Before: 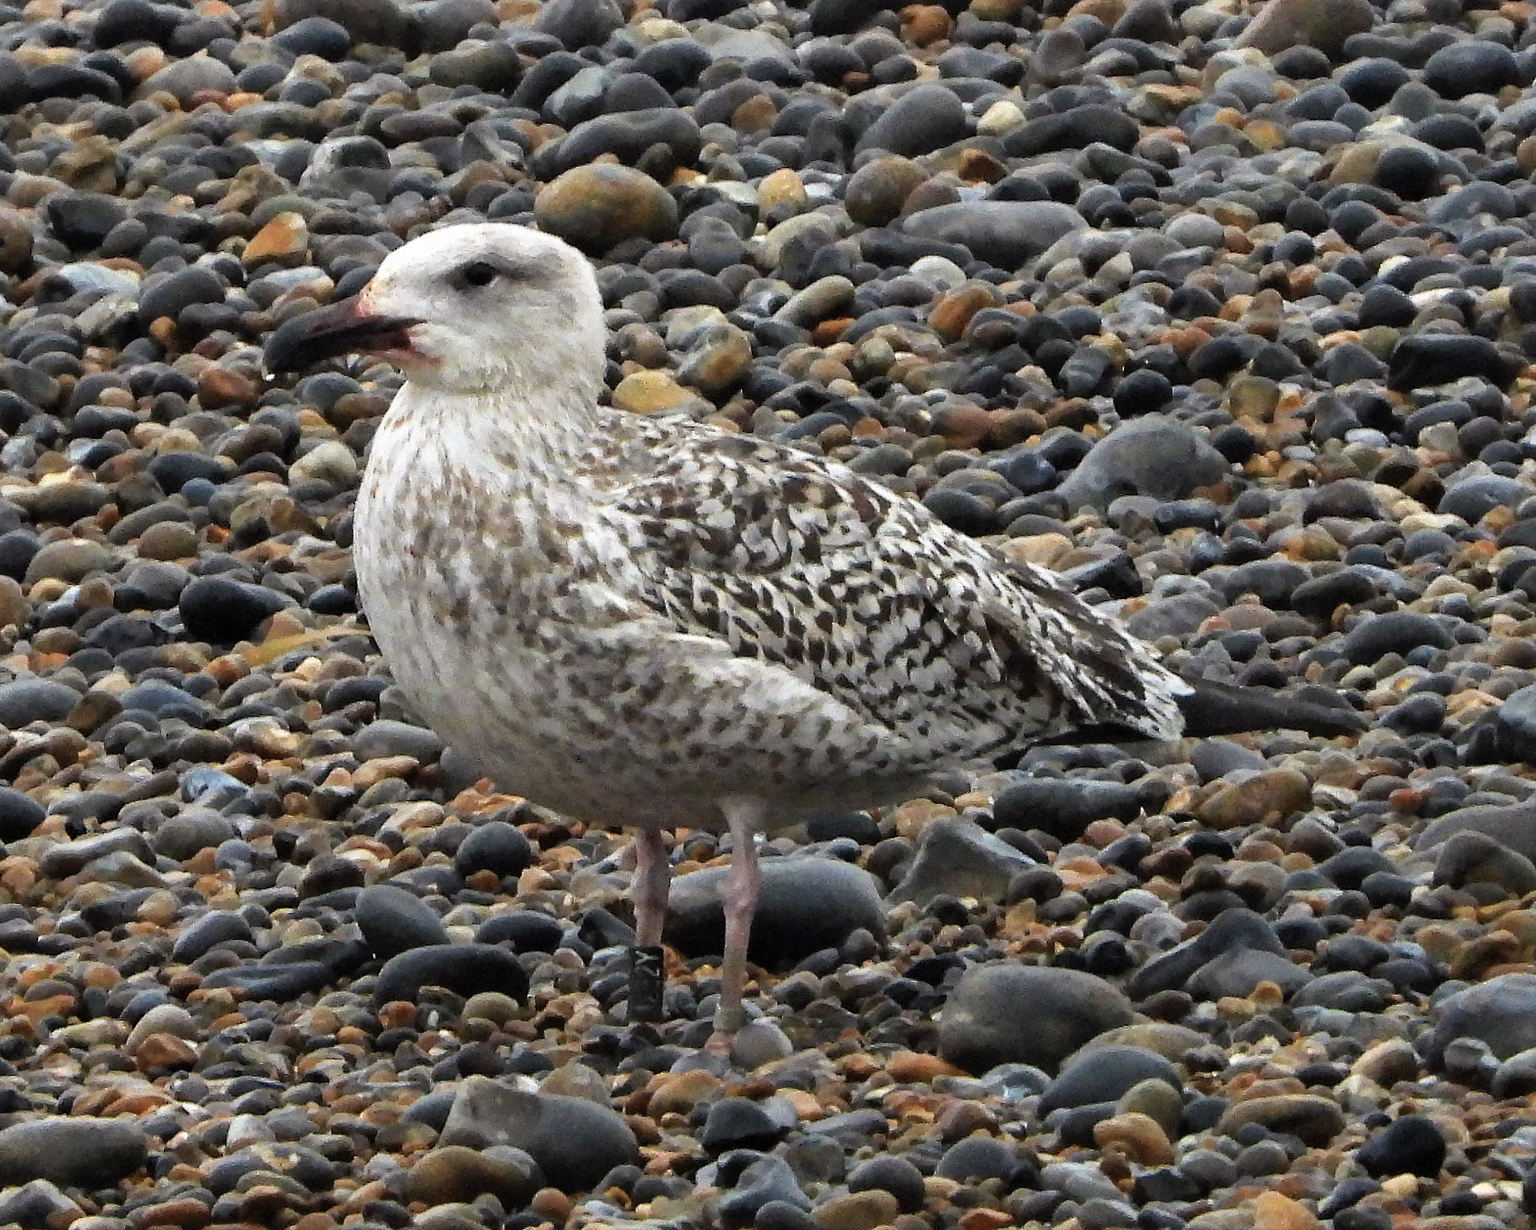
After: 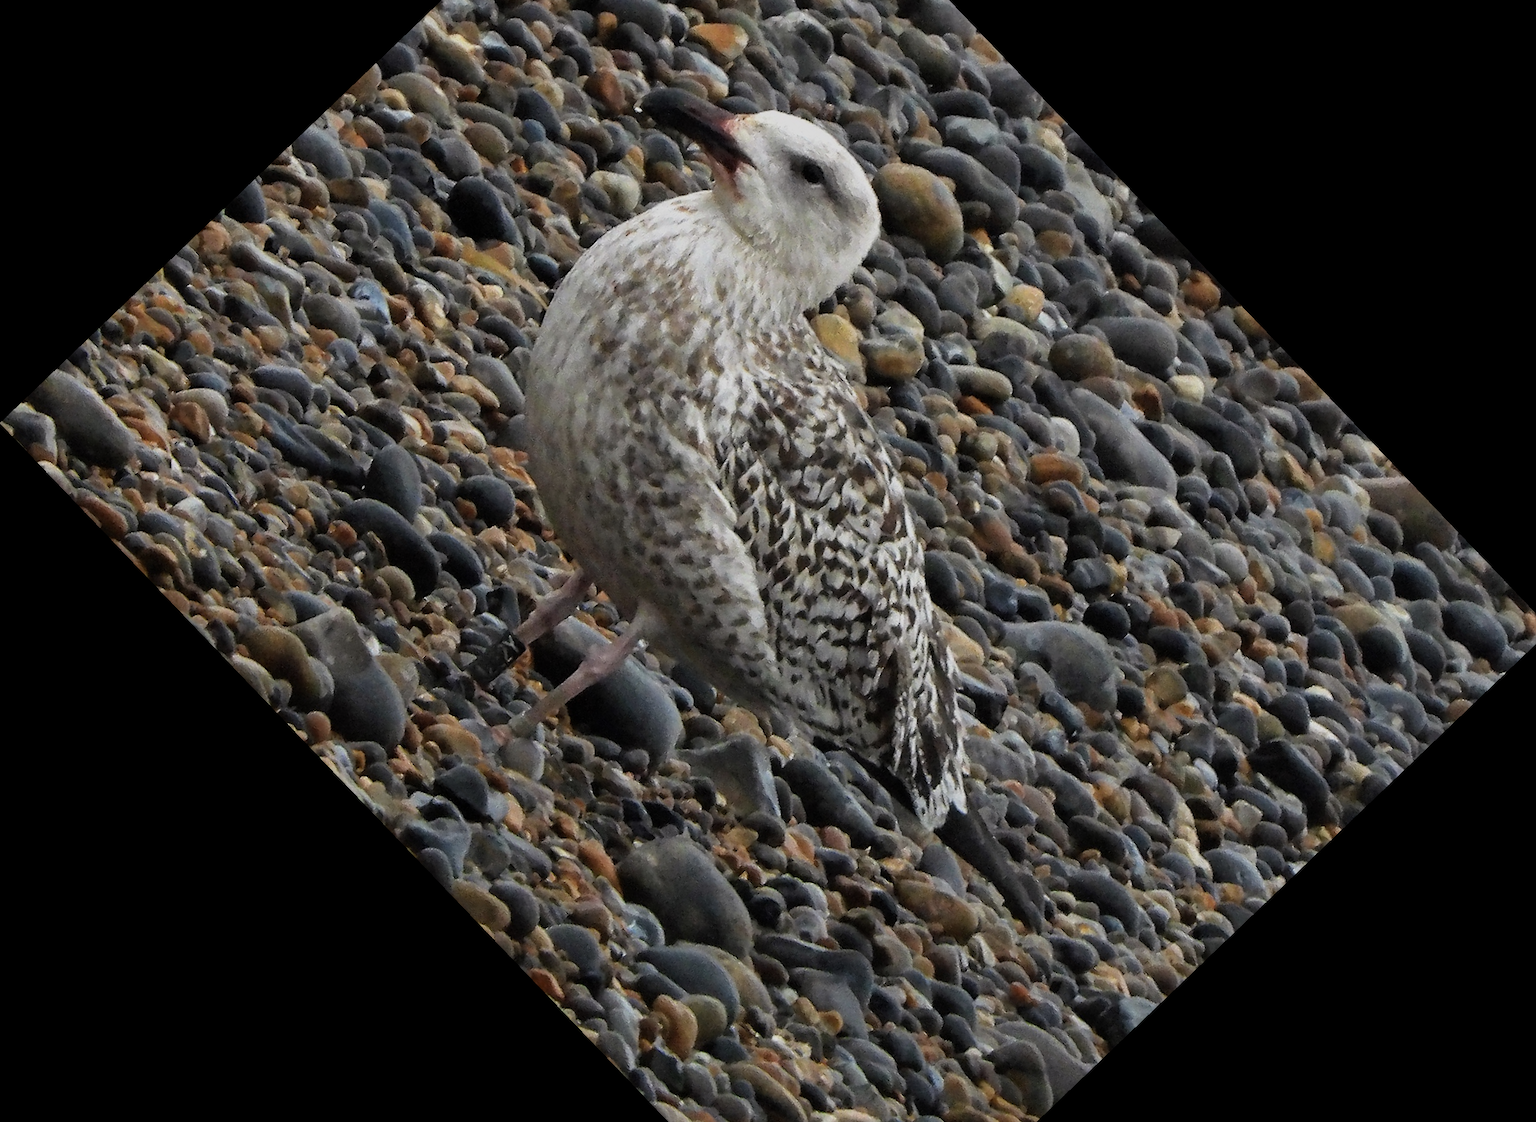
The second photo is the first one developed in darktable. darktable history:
exposure: exposure -0.492 EV, compensate highlight preservation false
crop and rotate: angle -46.26°, top 16.234%, right 0.912%, bottom 11.704%
